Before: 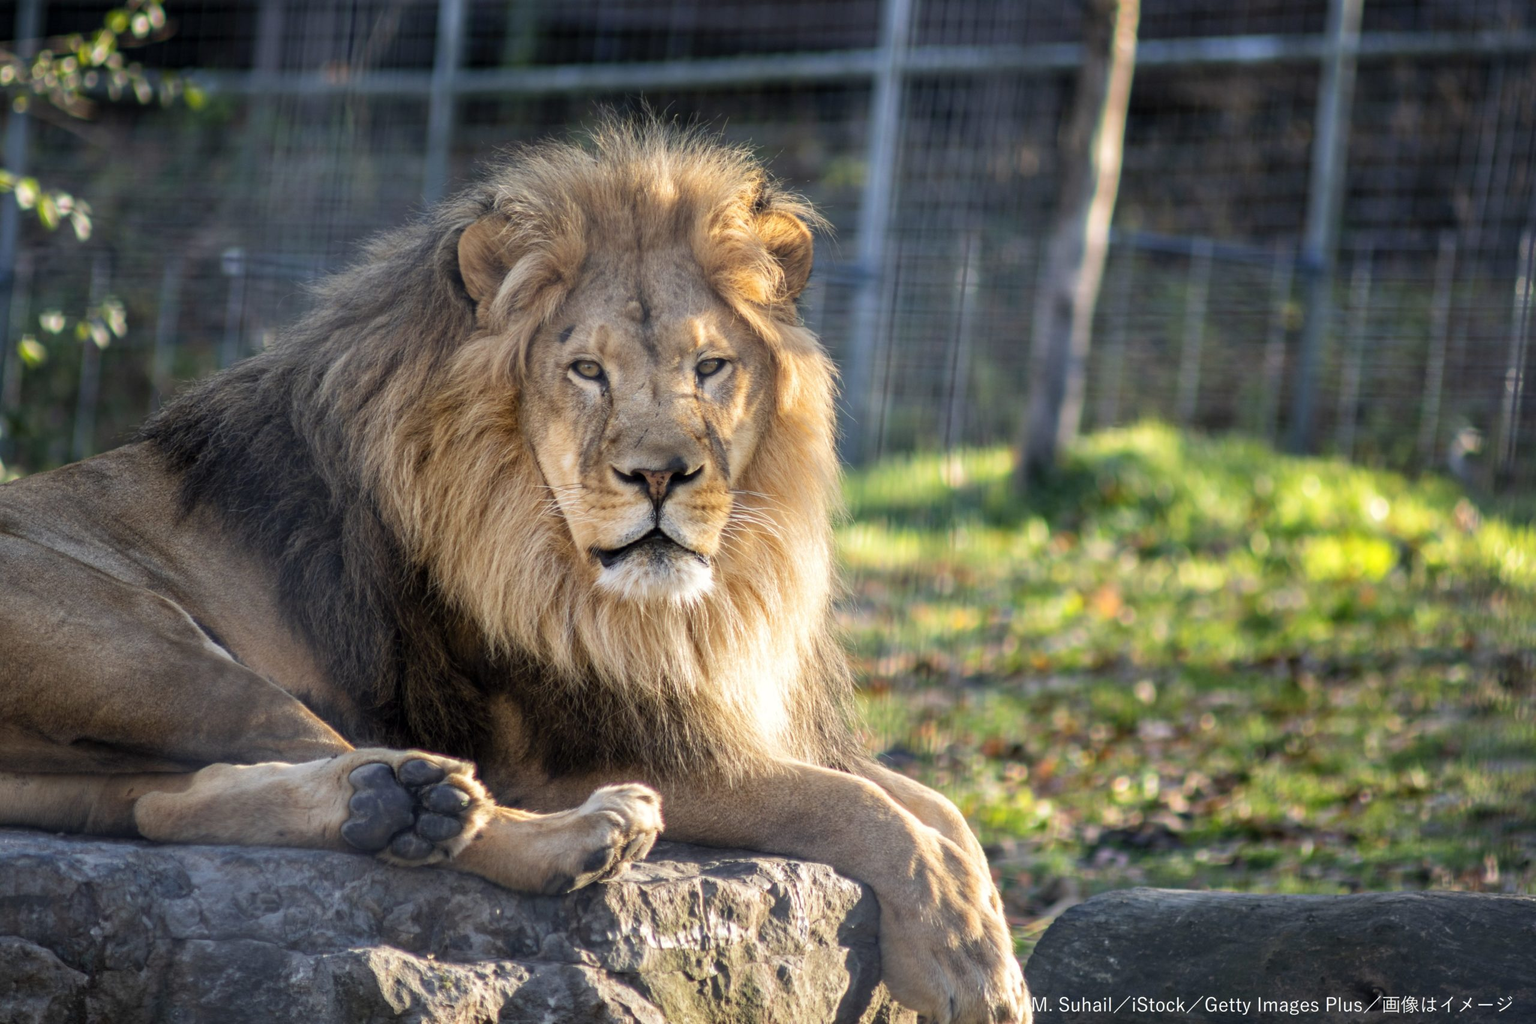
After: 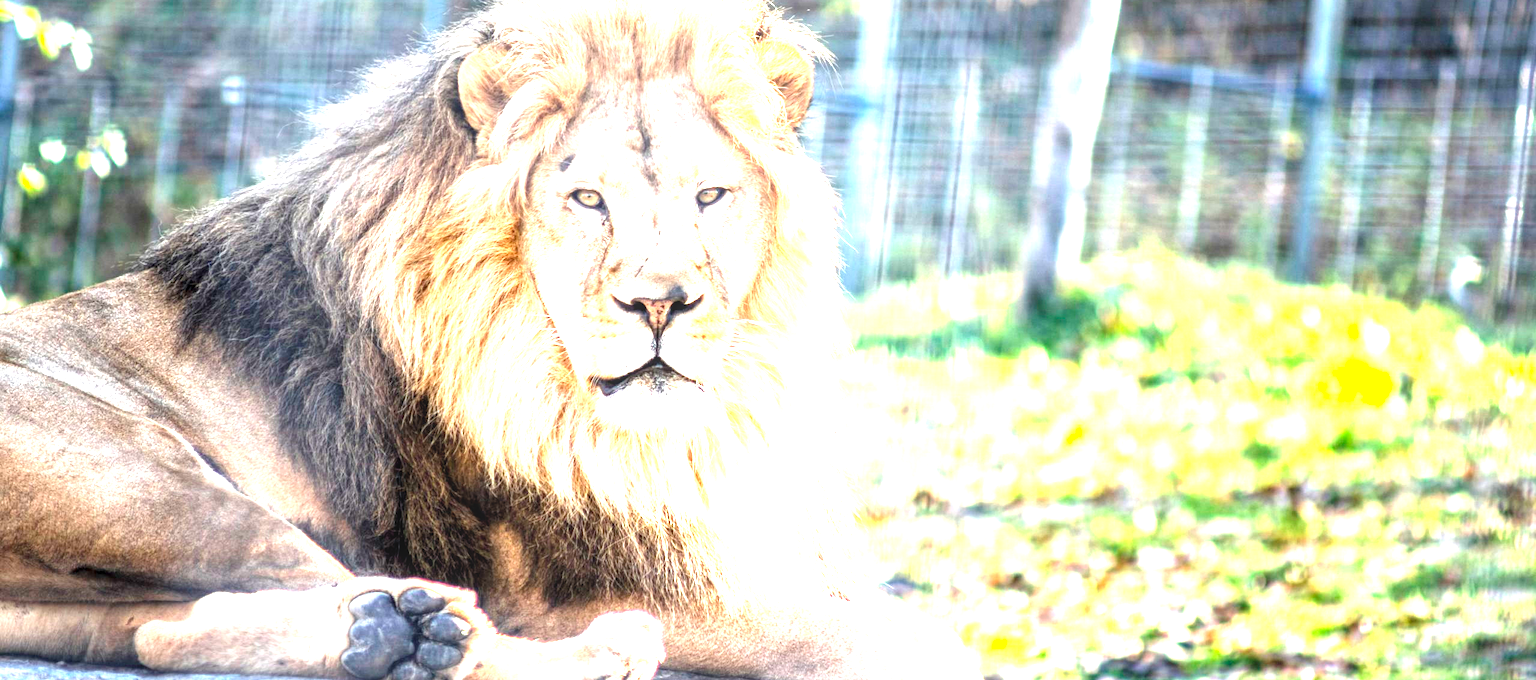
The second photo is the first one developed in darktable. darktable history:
local contrast: on, module defaults
crop: top 16.754%, bottom 16.751%
exposure: black level correction 0, exposure 2.389 EV, compensate exposure bias true, compensate highlight preservation false
levels: levels [0, 0.51, 1]
